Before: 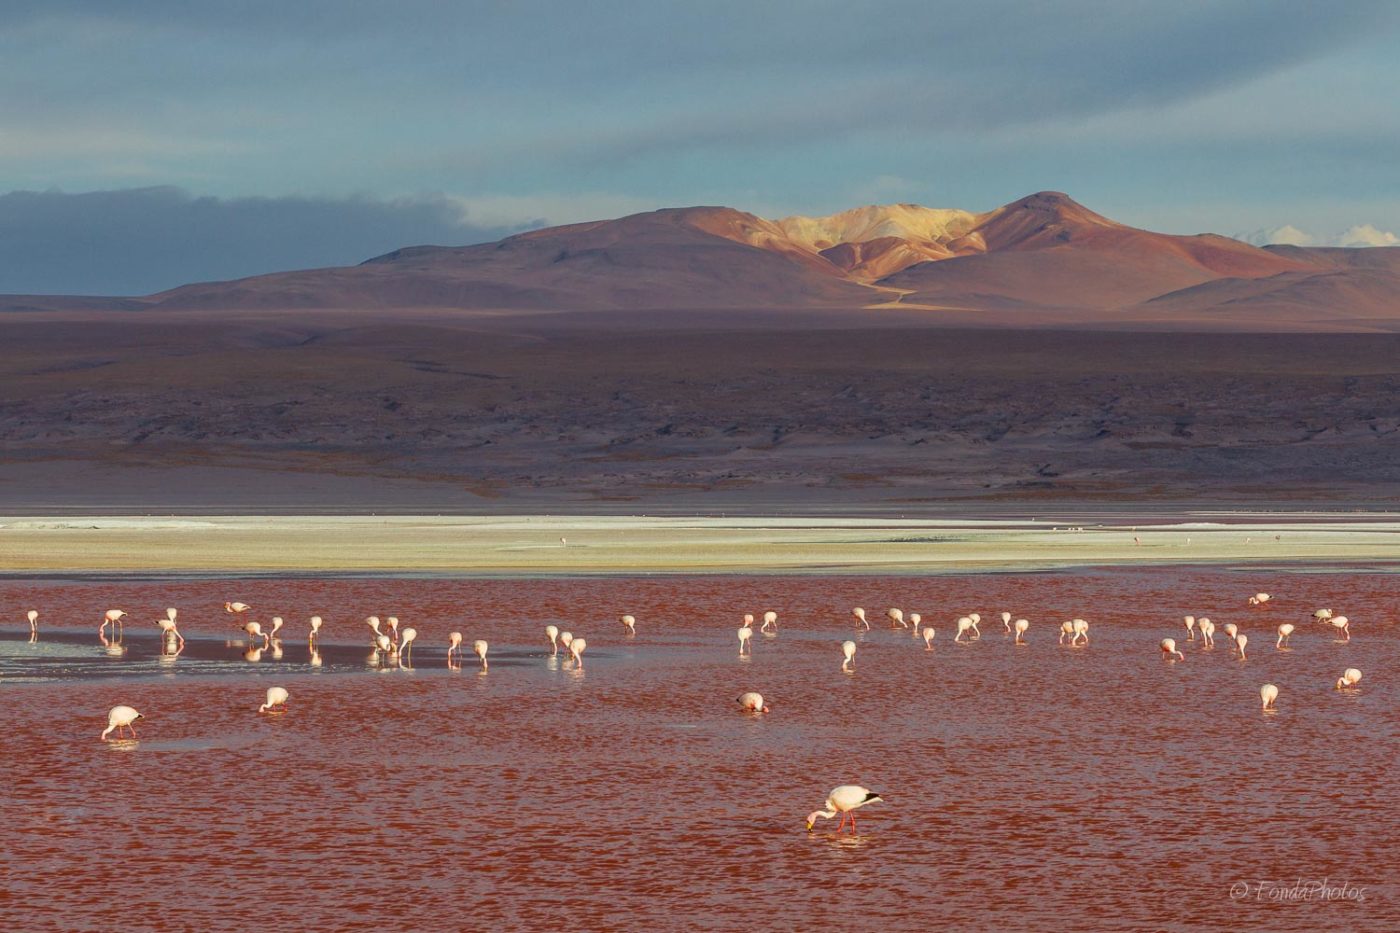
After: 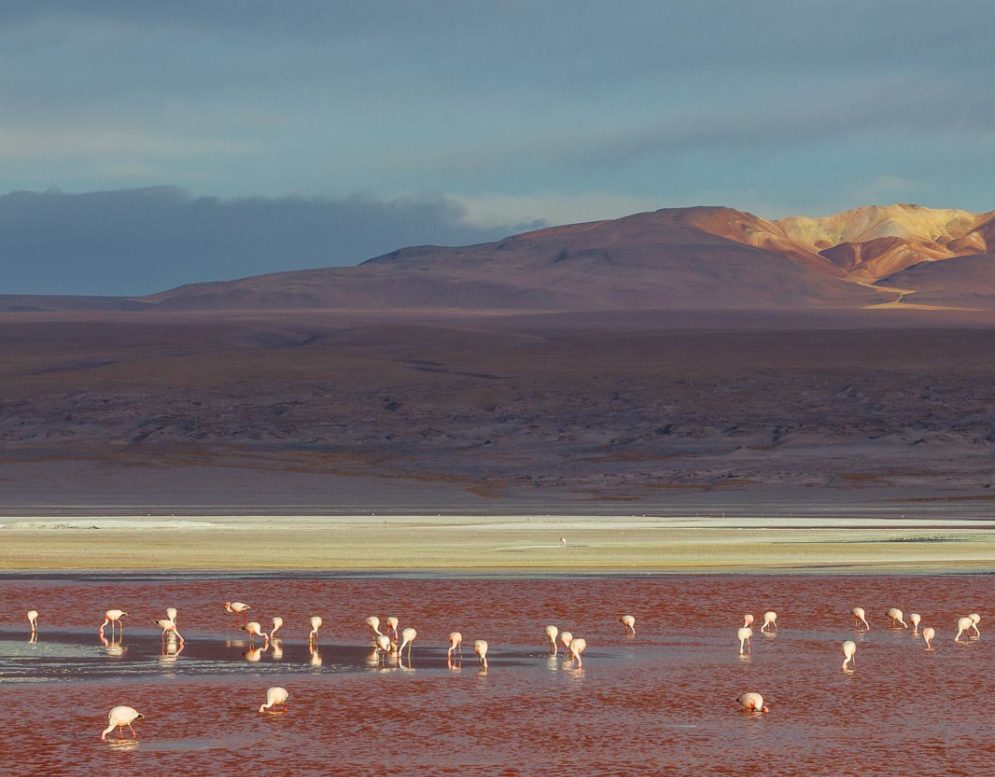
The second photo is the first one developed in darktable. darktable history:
crop: right 28.885%, bottom 16.626%
base curve: curves: ch0 [(0, 0) (0.297, 0.298) (1, 1)], preserve colors none
